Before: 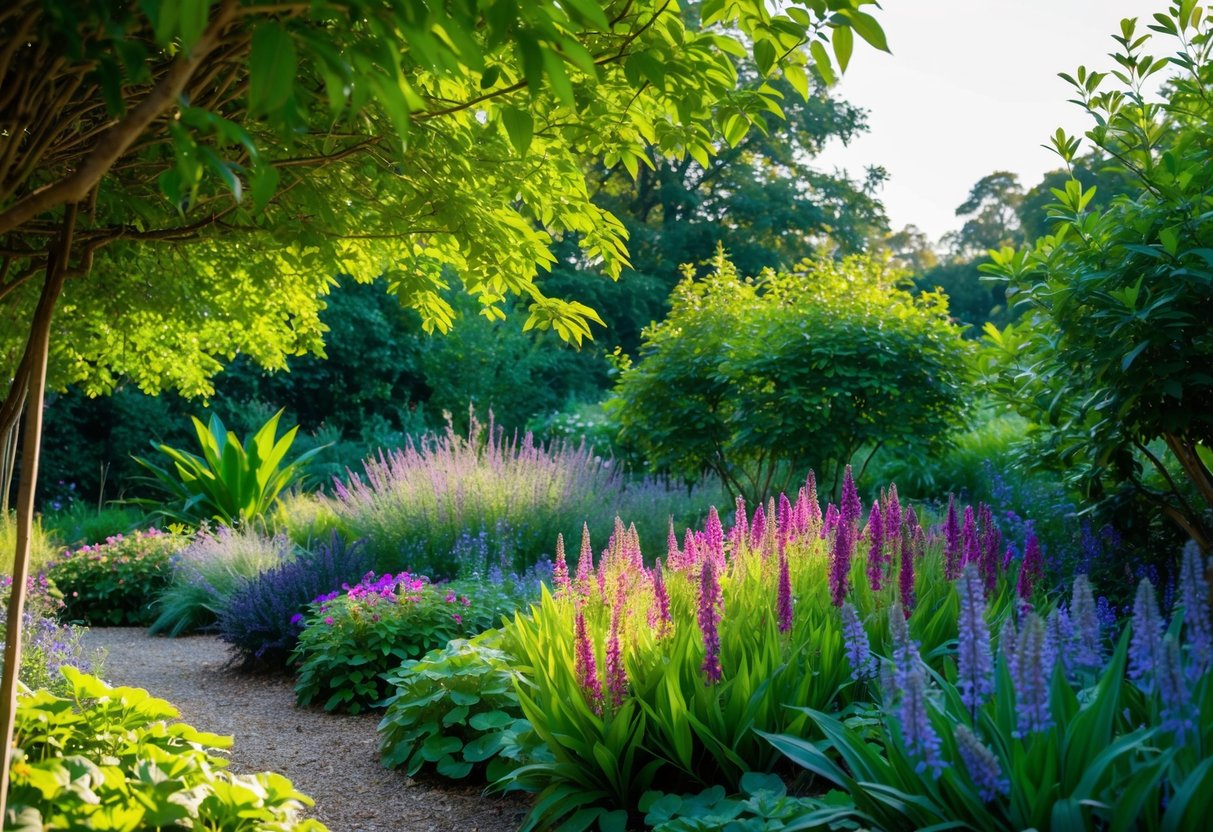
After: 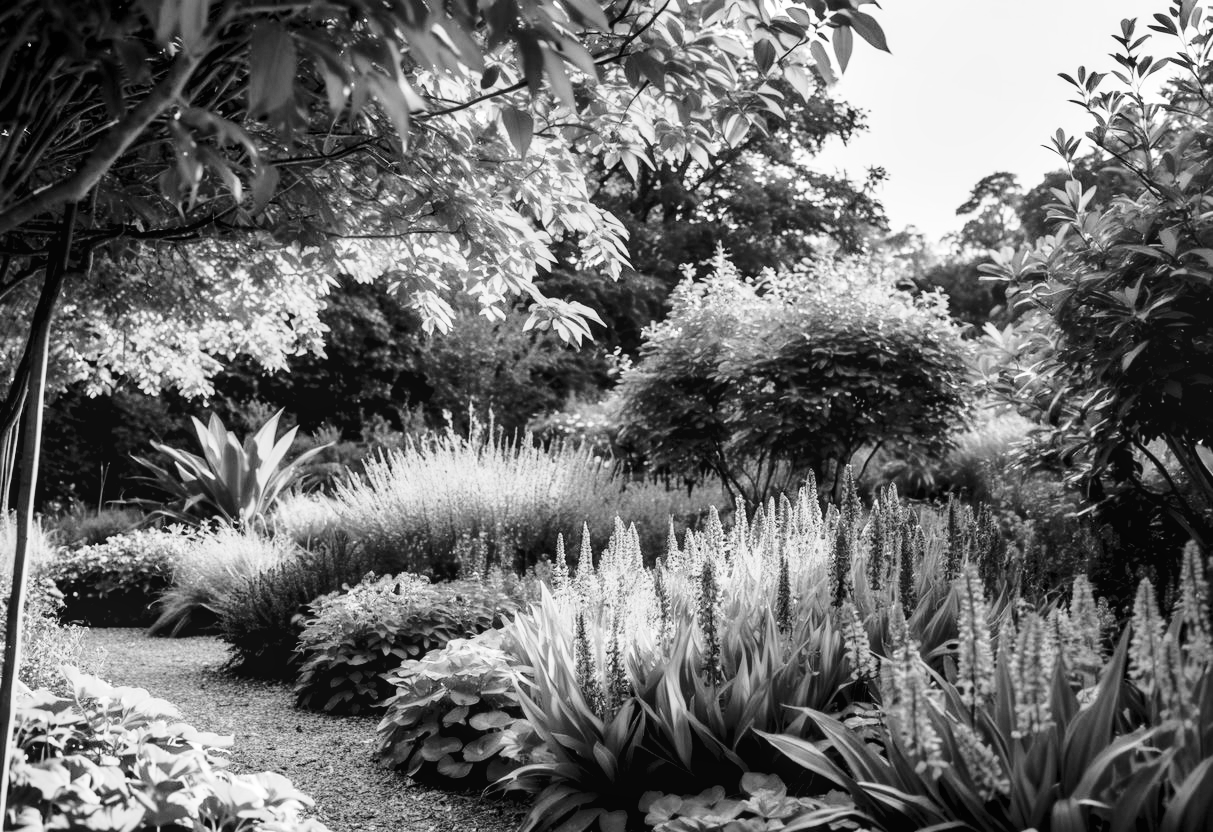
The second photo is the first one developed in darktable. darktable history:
color calibration: output gray [0.267, 0.423, 0.261, 0], illuminant as shot in camera, x 0.358, y 0.373, temperature 4628.91 K
base curve: curves: ch0 [(0, 0) (0.028, 0.03) (0.121, 0.232) (0.46, 0.748) (0.859, 0.968) (1, 1)], preserve colors none
local contrast: detail 109%
contrast equalizer: octaves 7, y [[0.6 ×6], [0.55 ×6], [0 ×6], [0 ×6], [0 ×6]]
